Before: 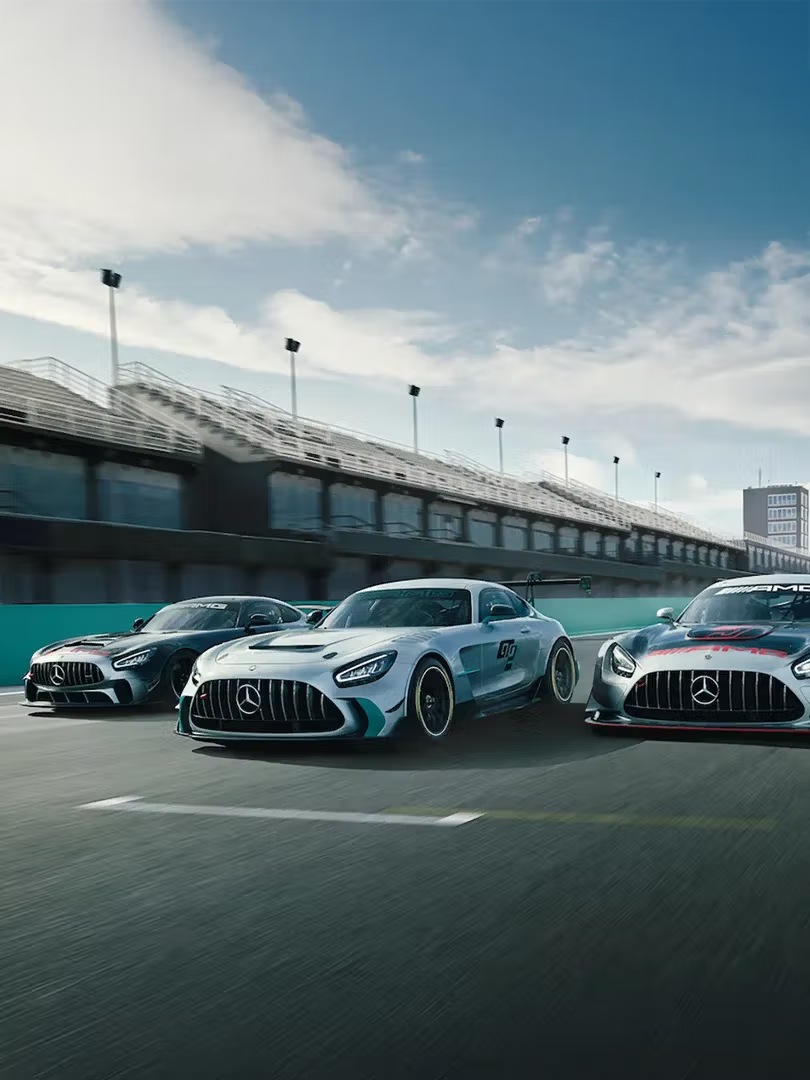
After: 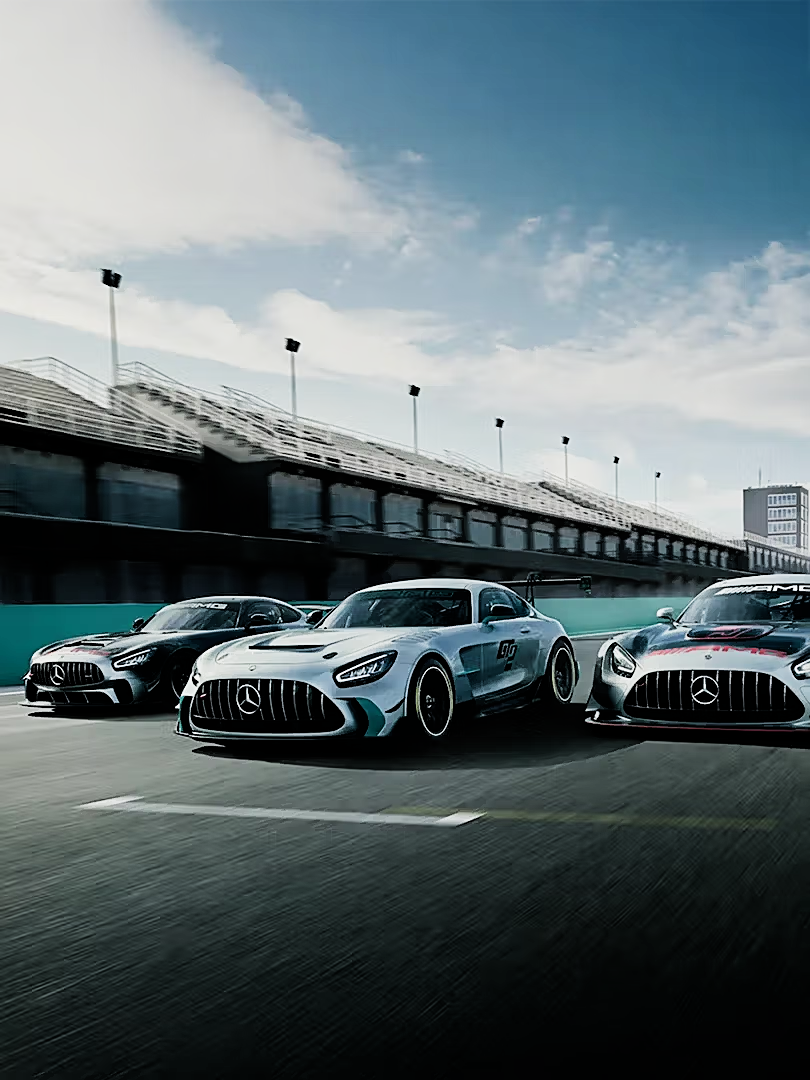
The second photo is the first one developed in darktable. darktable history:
filmic rgb: black relative exposure -5 EV, white relative exposure 3.5 EV, hardness 3.19, contrast 1.4, highlights saturation mix -50%
sharpen: on, module defaults
